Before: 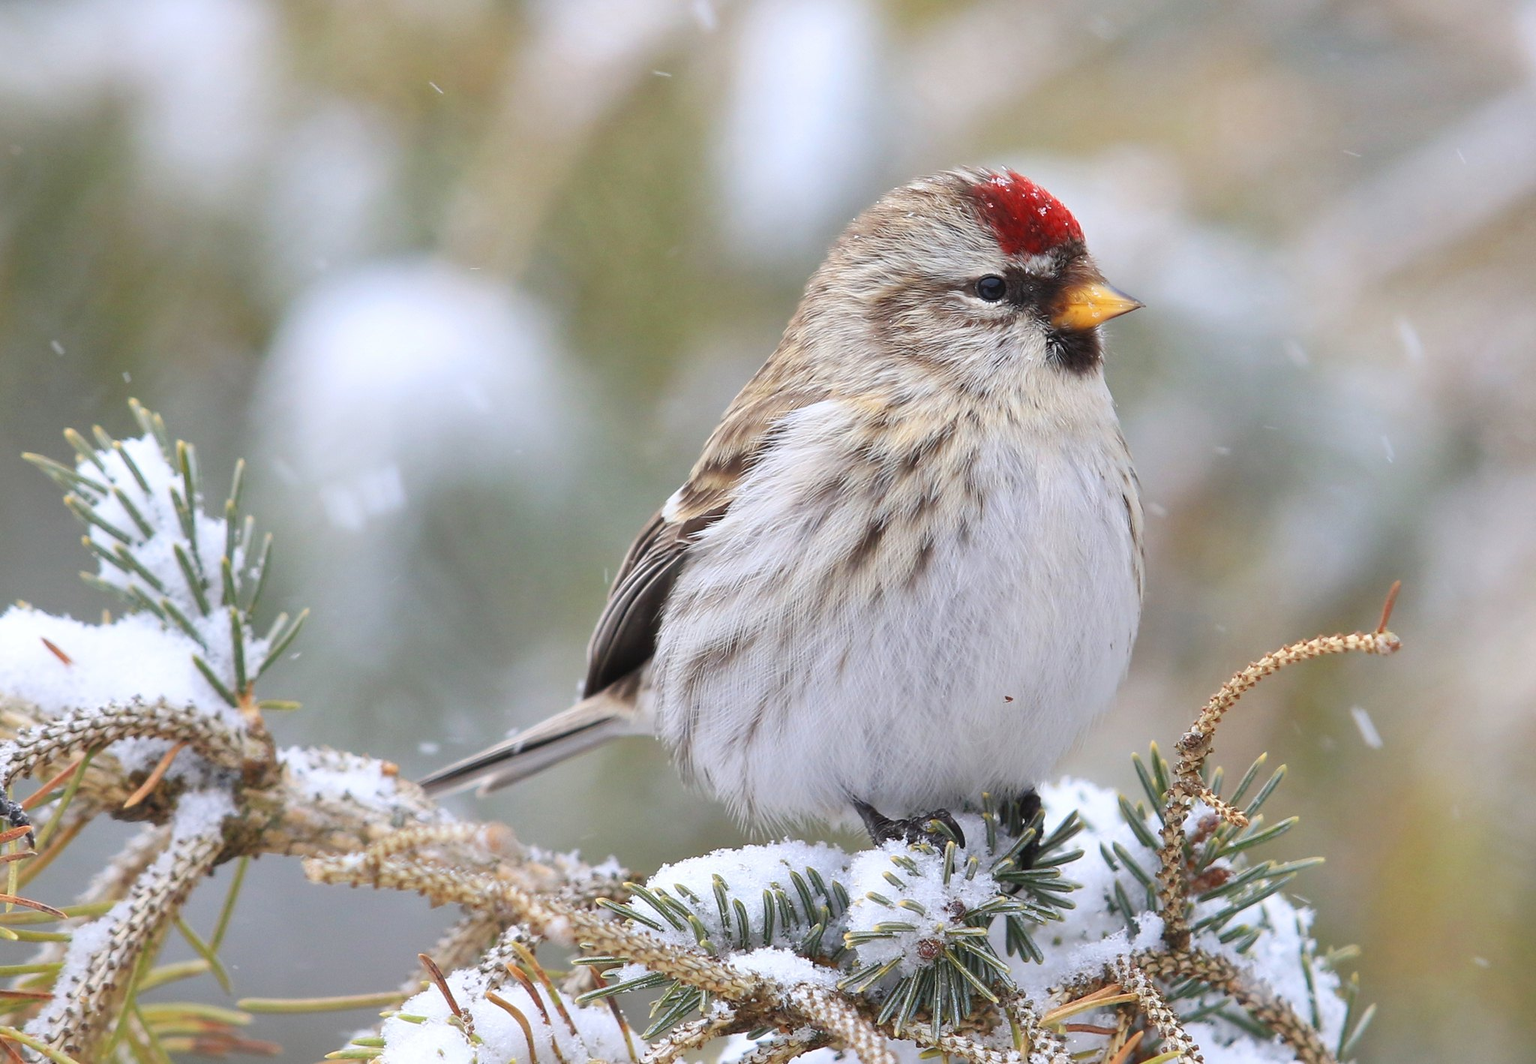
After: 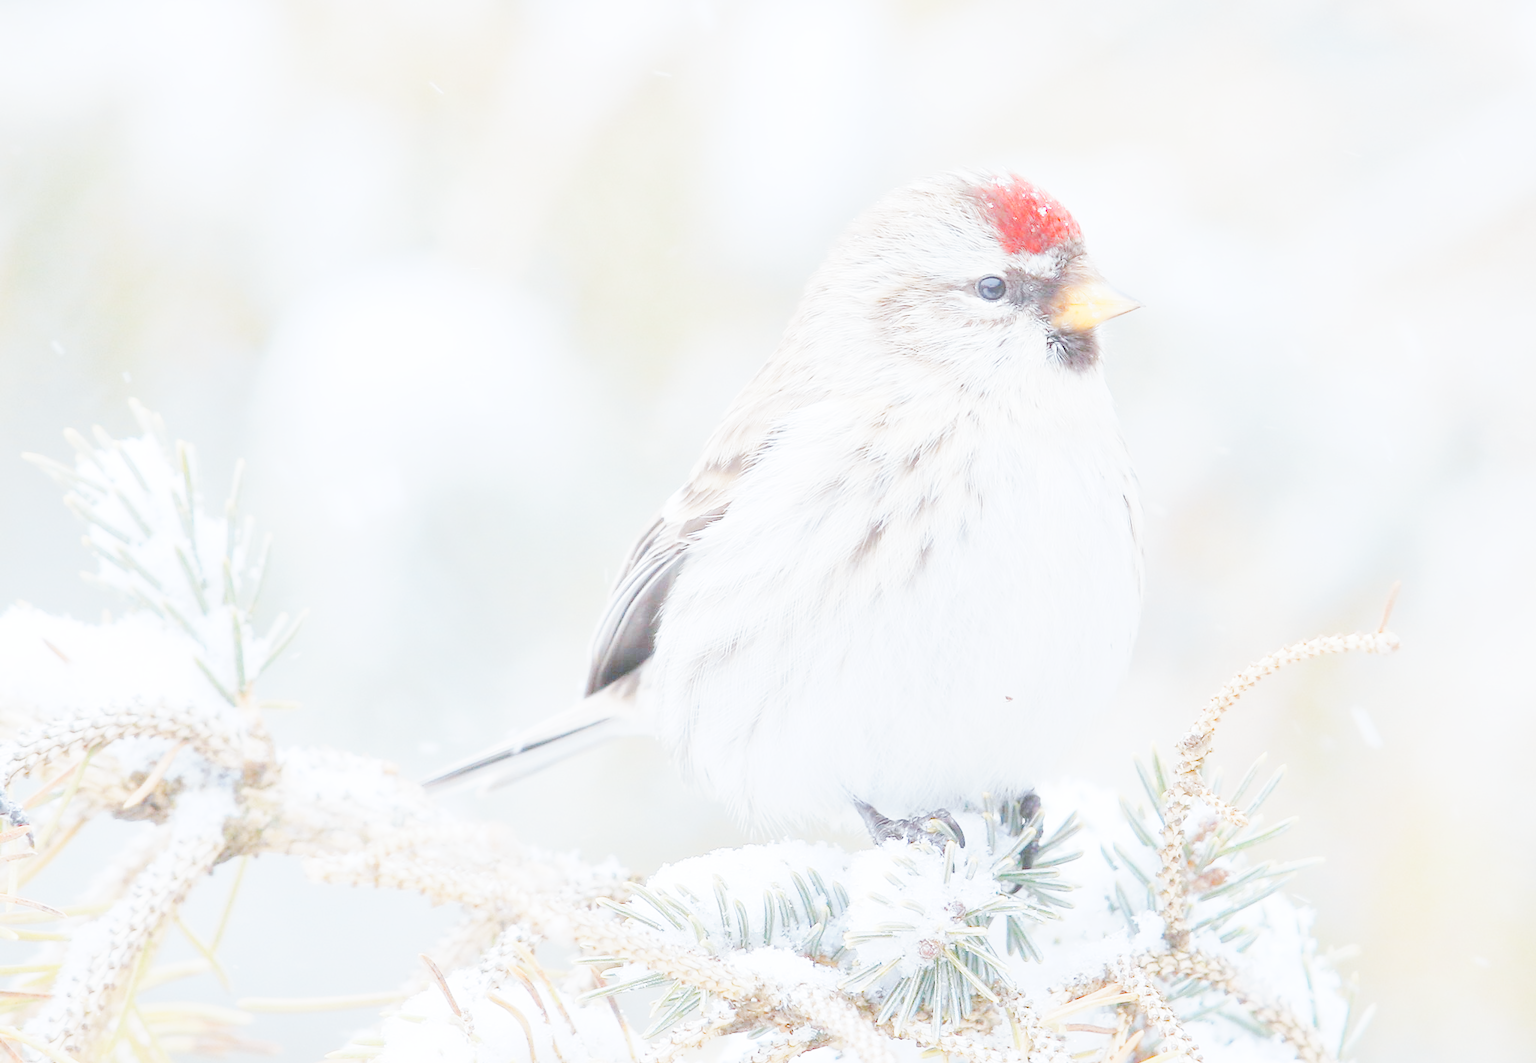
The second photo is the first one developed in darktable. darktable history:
tone curve: curves: ch0 [(0, 0) (0.003, 0.003) (0.011, 0.013) (0.025, 0.028) (0.044, 0.05) (0.069, 0.078) (0.1, 0.113) (0.136, 0.153) (0.177, 0.2) (0.224, 0.271) (0.277, 0.374) (0.335, 0.47) (0.399, 0.574) (0.468, 0.688) (0.543, 0.79) (0.623, 0.859) (0.709, 0.919) (0.801, 0.957) (0.898, 0.978) (1, 1)], preserve colors none
color look up table: target L [77.25, 76.75, 76.16, 69.36, 71.99, 59.67, 54.95, 42.51, 36.17, 25.03, 199.89, 99.61, 93.89, 88.07, 81.22, 77.4, 76.72, 76.18, 75.45, 72.32, 67.27, 66.95, 62.5, 64.72, 57.74, 51.42, 51.63, 49.38, 47.16, 43.41, 37.84, 20.13, 58.11, 55.6, 50.83, 45.65, 33.09, 79.35, 77.41, 62.4, 58.18, 53.68, 55.74, 0 ×6], target a [-1.994, -5.446, -7.645, -19.03, -32.32, -50.63, -36.33, -10.29, -1.124, -0.692, 0, 0.049, -0.653, -0.075, -0.707, -7.64, 3.03, 2.727, -0.048, -1.001, 17.77, -0.811, 29.99, 14.09, 41.05, 43.79, -0.43, 48.24, 47.61, 47.99, 13.41, -0.189, 8.969, 47.68, 25.37, 3.487, 21.1, -7.411, -10.87, -29.99, -26.95, -8.095, -14.48, 0 ×6], target b [-3.091, -3.303, -7.642, 45.88, -11.91, 17.85, 24.19, 19.39, -2.083, -0.949, 0, -0.601, 2.412, 0.102, -0.322, 65.57, -0.493, -0.887, 0.023, -0.288, 58.88, -2.285, 52.94, 10.69, 48.03, 12.21, -2.213, -1.921, 22.15, 25.84, 11.75, -0.606, -20.65, -12.34, -25.95, -47.85, -19.19, -11.02, -9.116, -50.89, -48.31, -23.97, -64.08, 0 ×6], num patches 43
